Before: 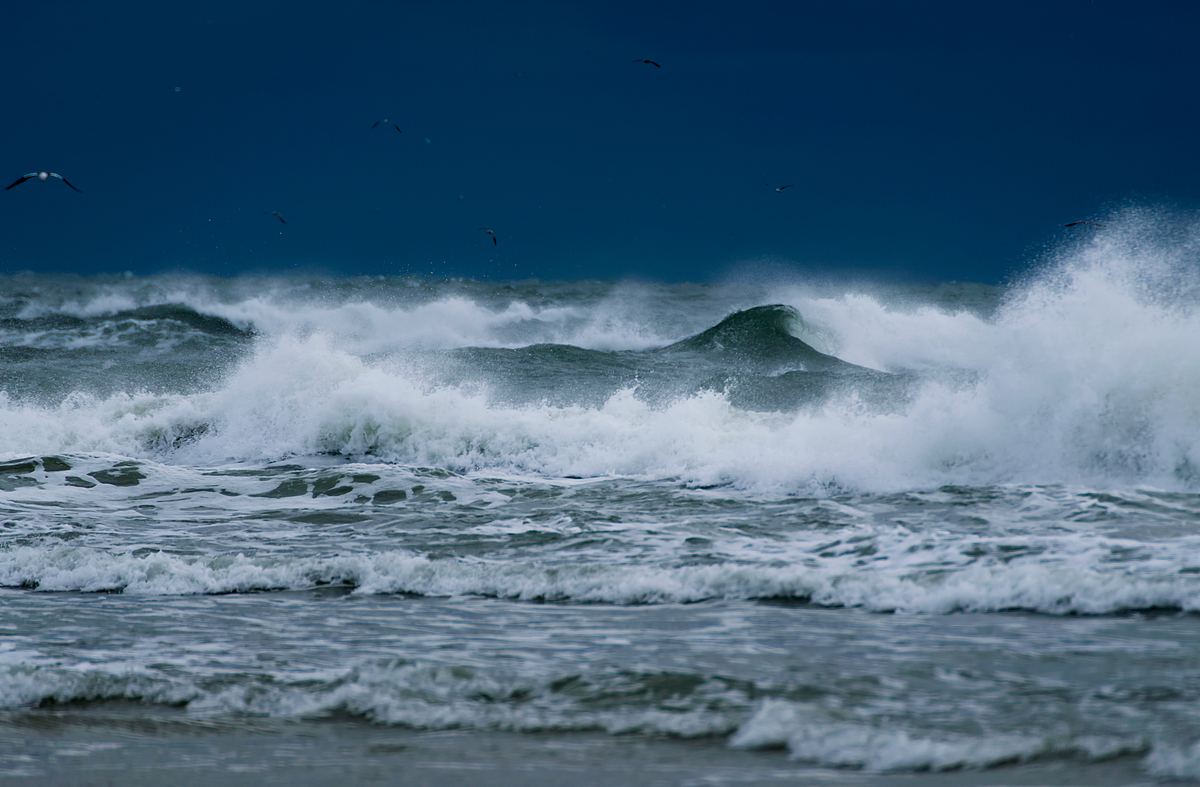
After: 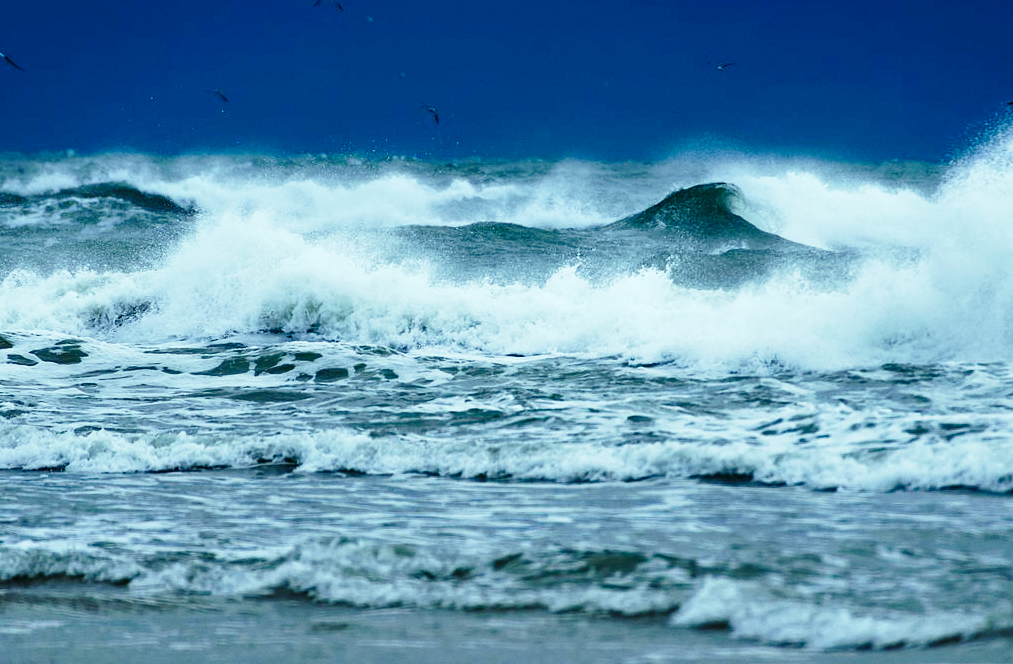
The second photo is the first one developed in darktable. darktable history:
color balance: mode lift, gamma, gain (sRGB), lift [0.997, 0.979, 1.021, 1.011], gamma [1, 1.084, 0.916, 0.998], gain [1, 0.87, 1.13, 1.101], contrast 4.55%, contrast fulcrum 38.24%, output saturation 104.09%
grain: coarseness 0.09 ISO, strength 10%
crop and rotate: left 4.842%, top 15.51%, right 10.668%
base curve: curves: ch0 [(0, 0) (0.028, 0.03) (0.121, 0.232) (0.46, 0.748) (0.859, 0.968) (1, 1)], preserve colors none
shadows and highlights: shadows 5, soften with gaussian
